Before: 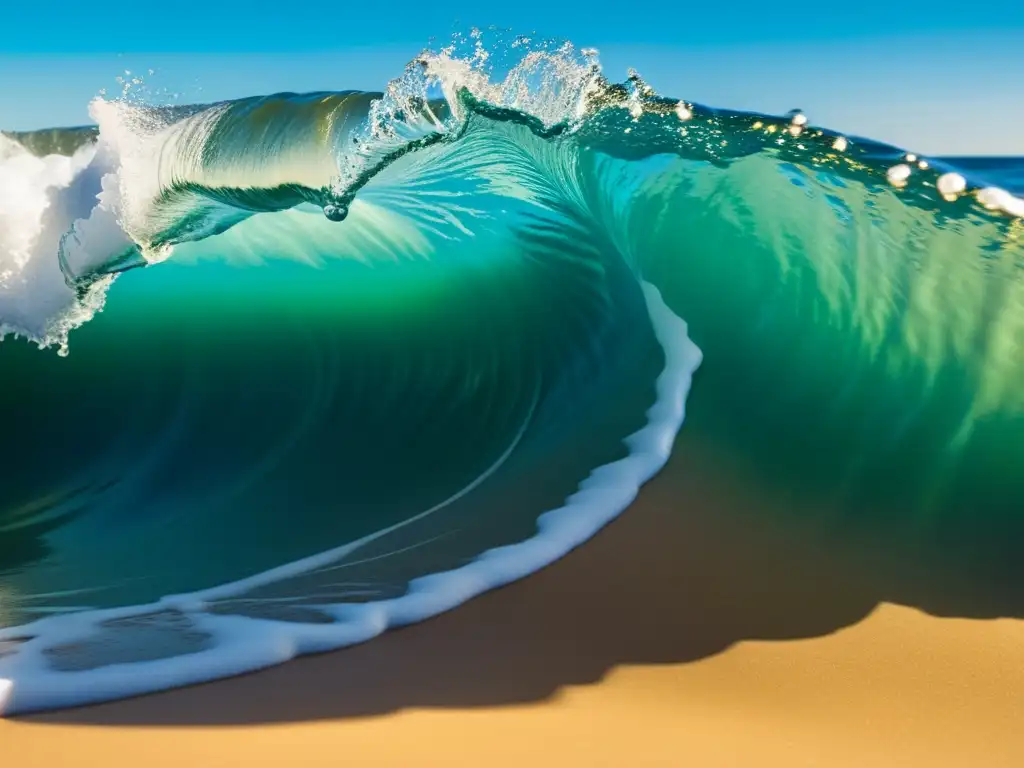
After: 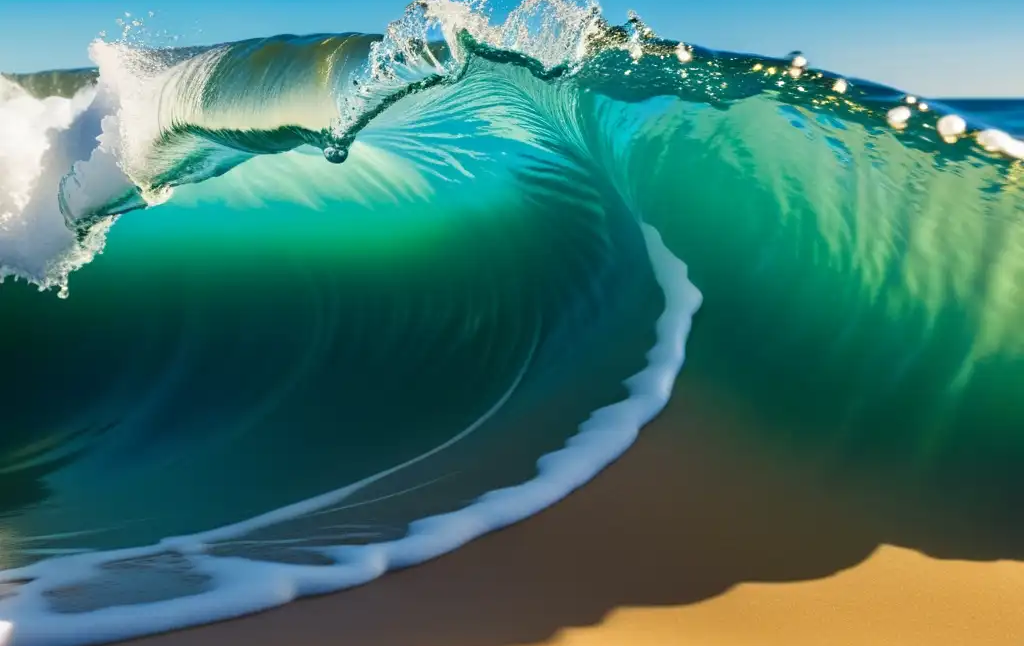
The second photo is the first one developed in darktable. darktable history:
sharpen: radius 5.365, amount 0.312, threshold 26.565
crop: top 7.597%, bottom 8.219%
